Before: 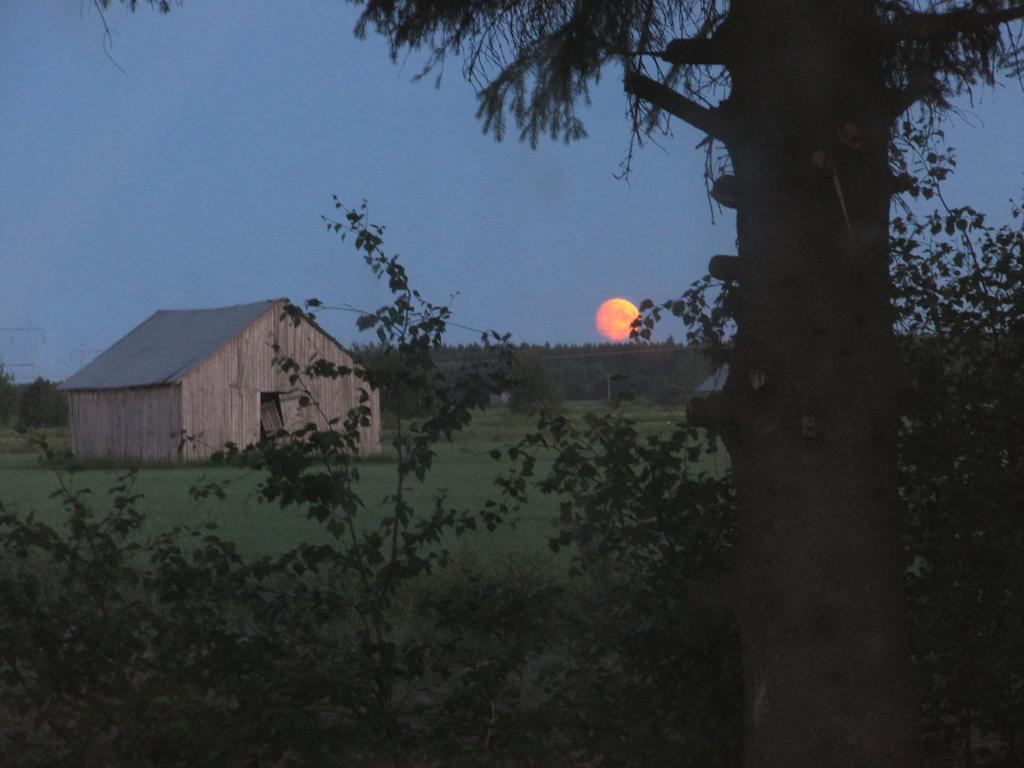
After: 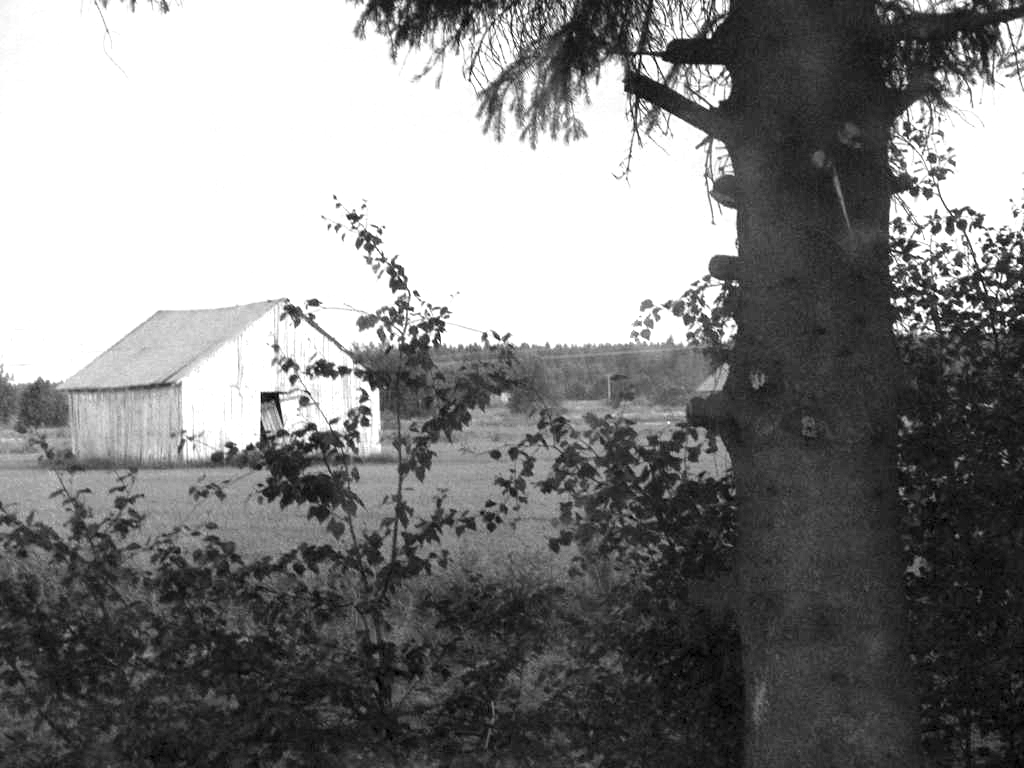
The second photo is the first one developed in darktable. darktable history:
white balance: red 2.421, blue 1.533
exposure: black level correction -0.023, exposure 1.397 EV, compensate highlight preservation false
base curve: curves: ch0 [(0, 0.007) (0.028, 0.063) (0.121, 0.311) (0.46, 0.743) (0.859, 0.957) (1, 1)], preserve colors none
monochrome: size 3.1
color correction: highlights a* 1.12, highlights b* 24.26, shadows a* 15.58, shadows b* 24.26
zone system: zone [-1 ×6, 0.602, -1 ×18]
color zones: curves: ch0 [(0, 0.465) (0.092, 0.596) (0.289, 0.464) (0.429, 0.453) (0.571, 0.464) (0.714, 0.455) (0.857, 0.462) (1, 0.465)]
levels: levels [0.514, 0.759, 1]
